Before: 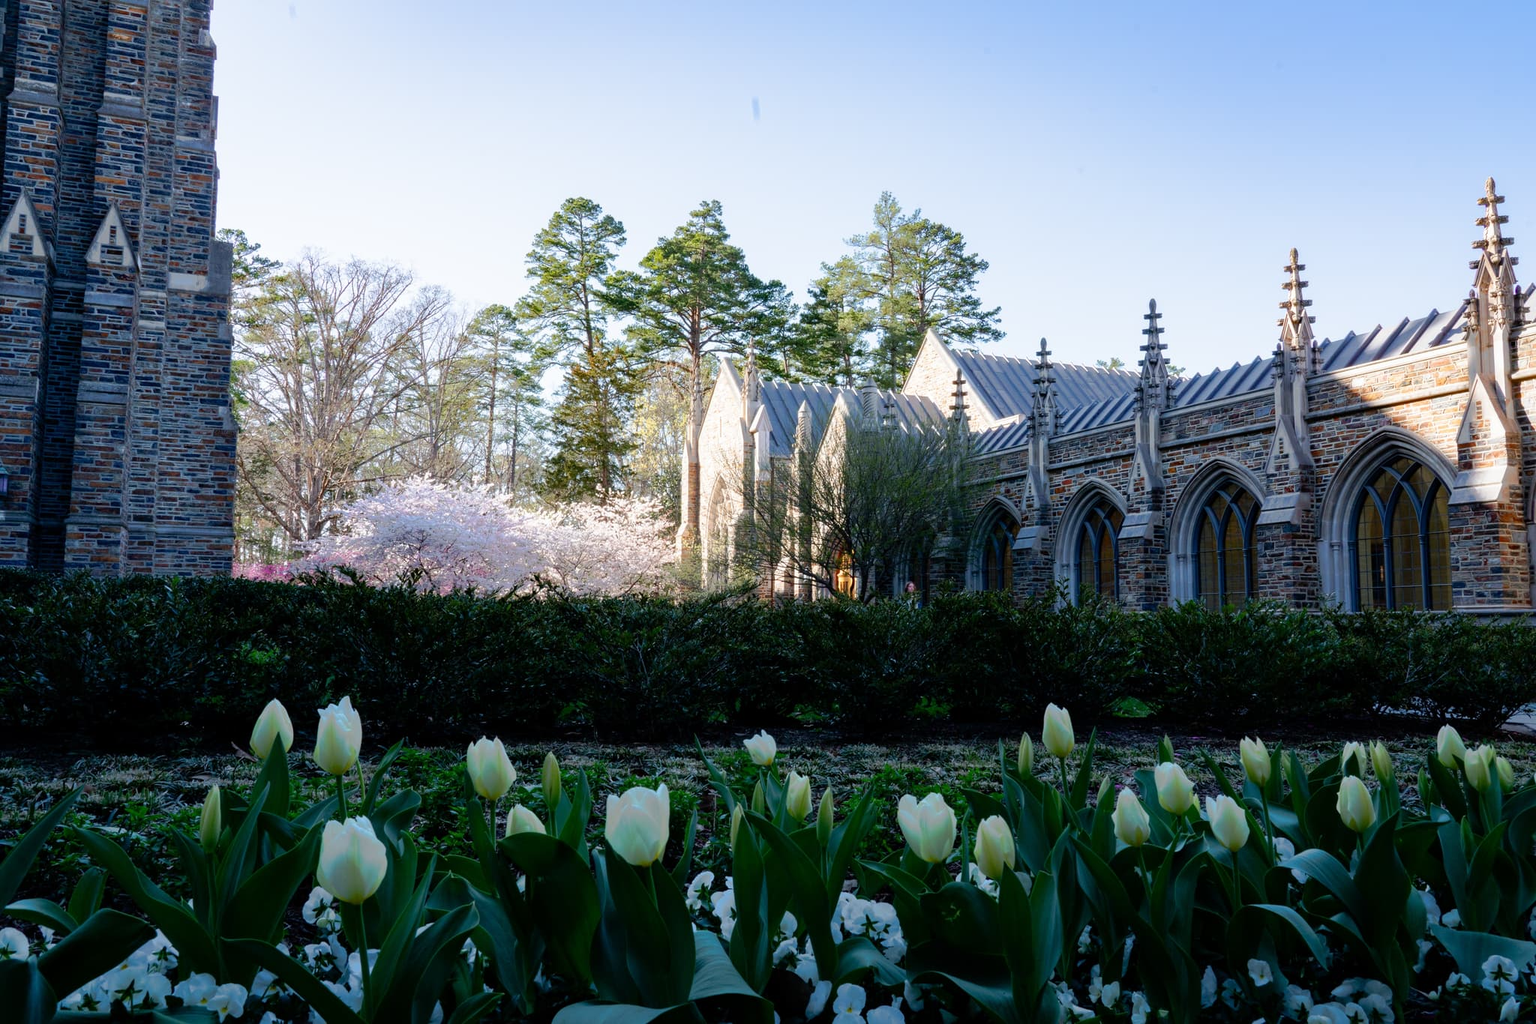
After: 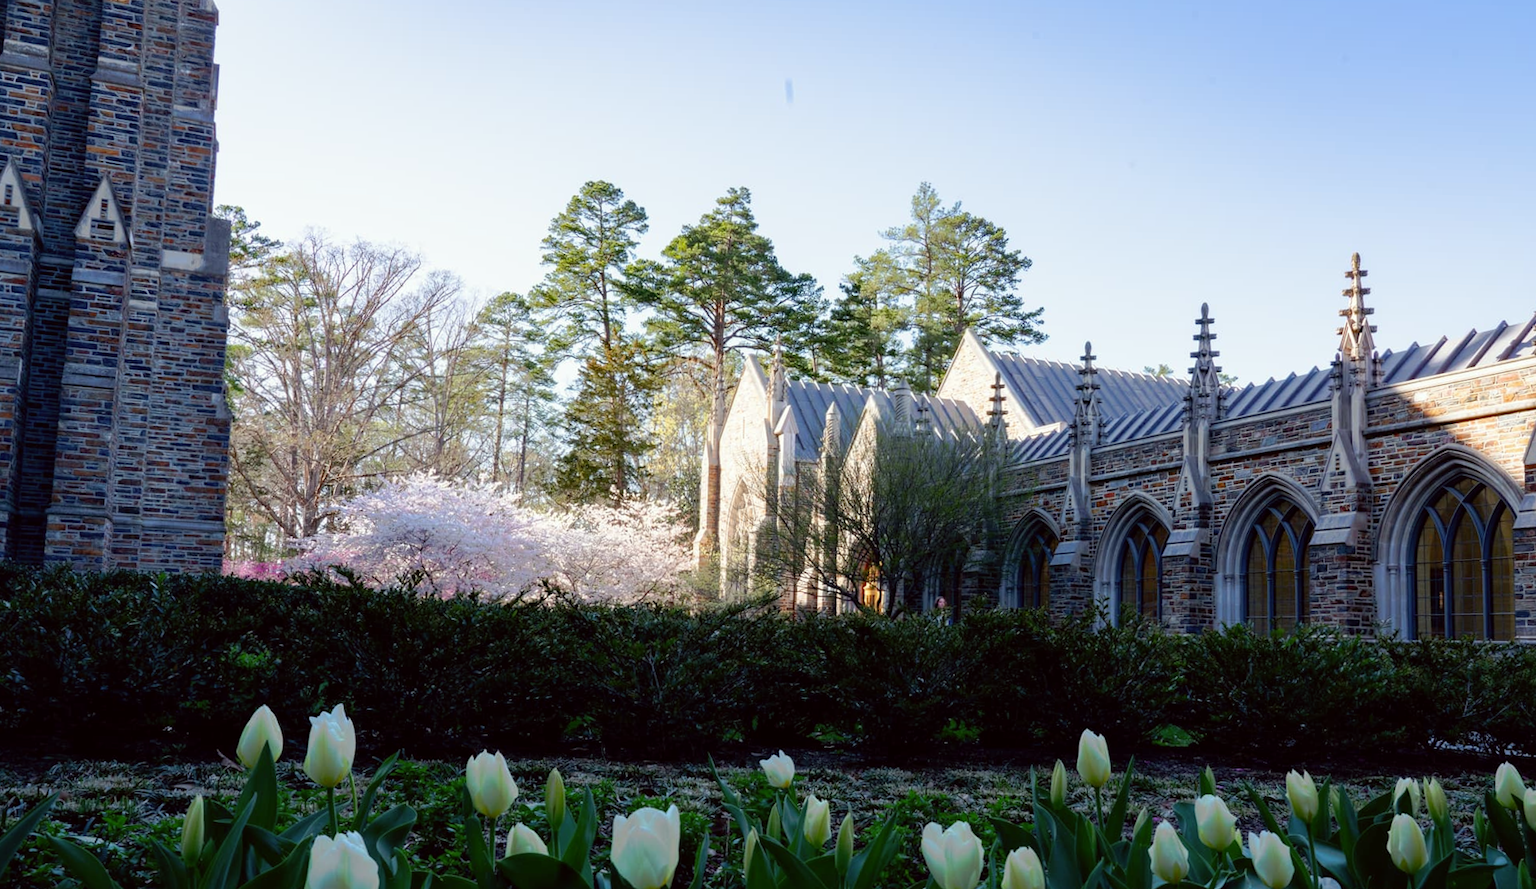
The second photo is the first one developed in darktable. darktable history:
crop and rotate: angle 0.2°, left 0.275%, right 3.127%, bottom 14.18%
color correction: highlights a* -0.95, highlights b* 4.5, shadows a* 3.55
white balance: red 0.988, blue 1.017
rotate and perspective: rotation 1.57°, crop left 0.018, crop right 0.982, crop top 0.039, crop bottom 0.961
